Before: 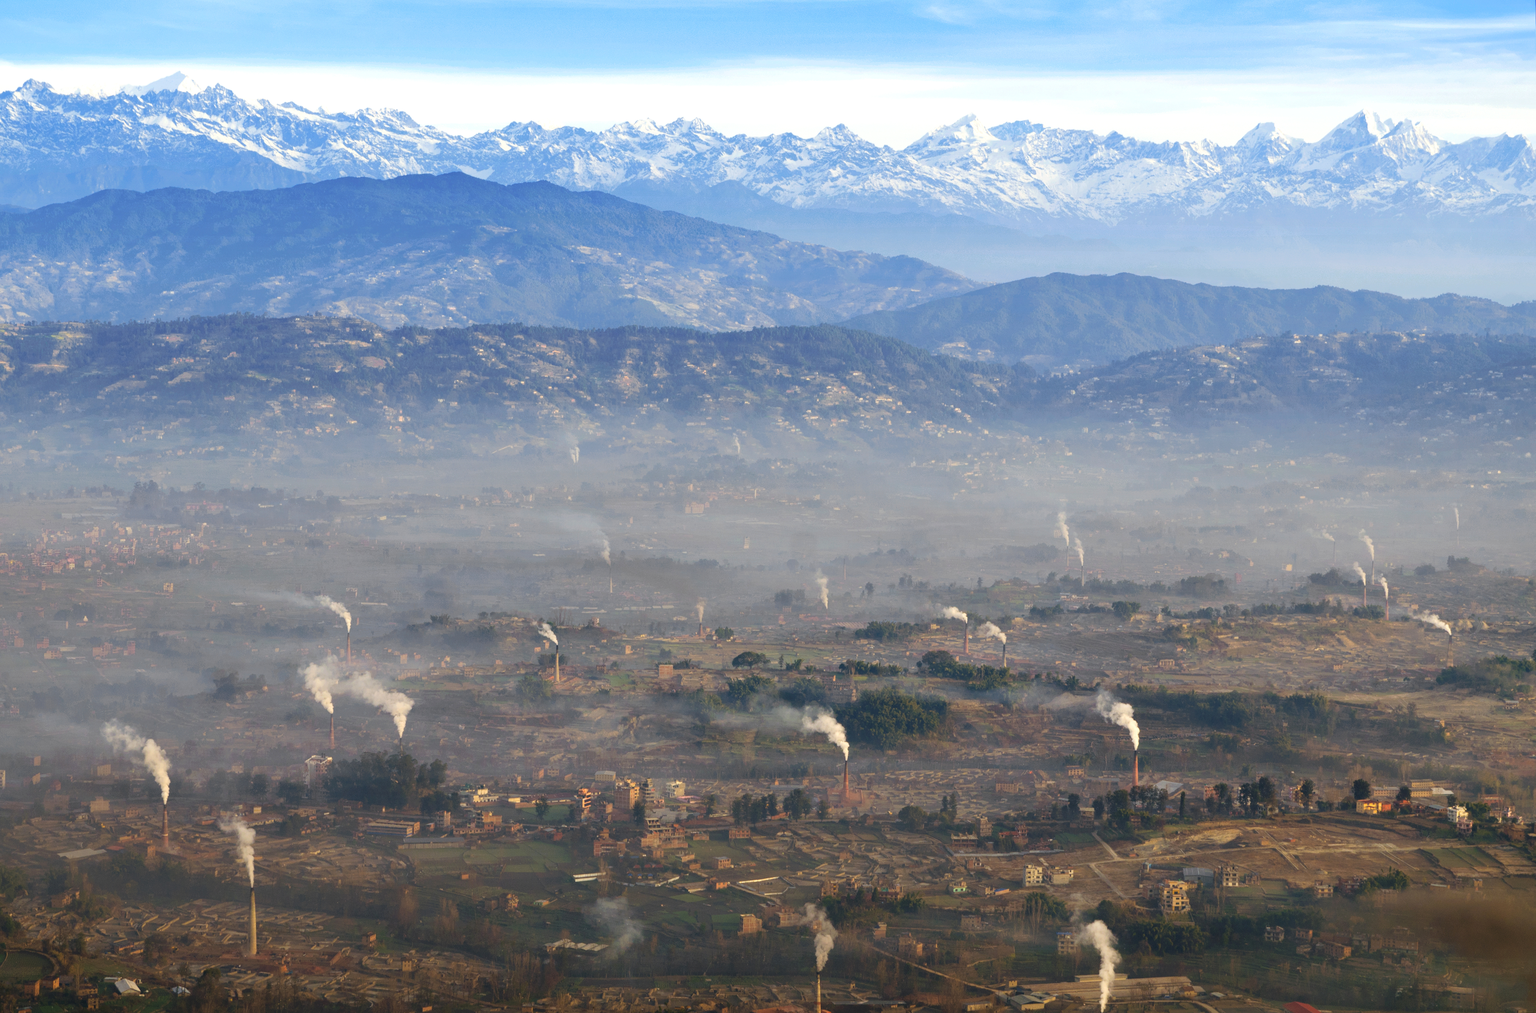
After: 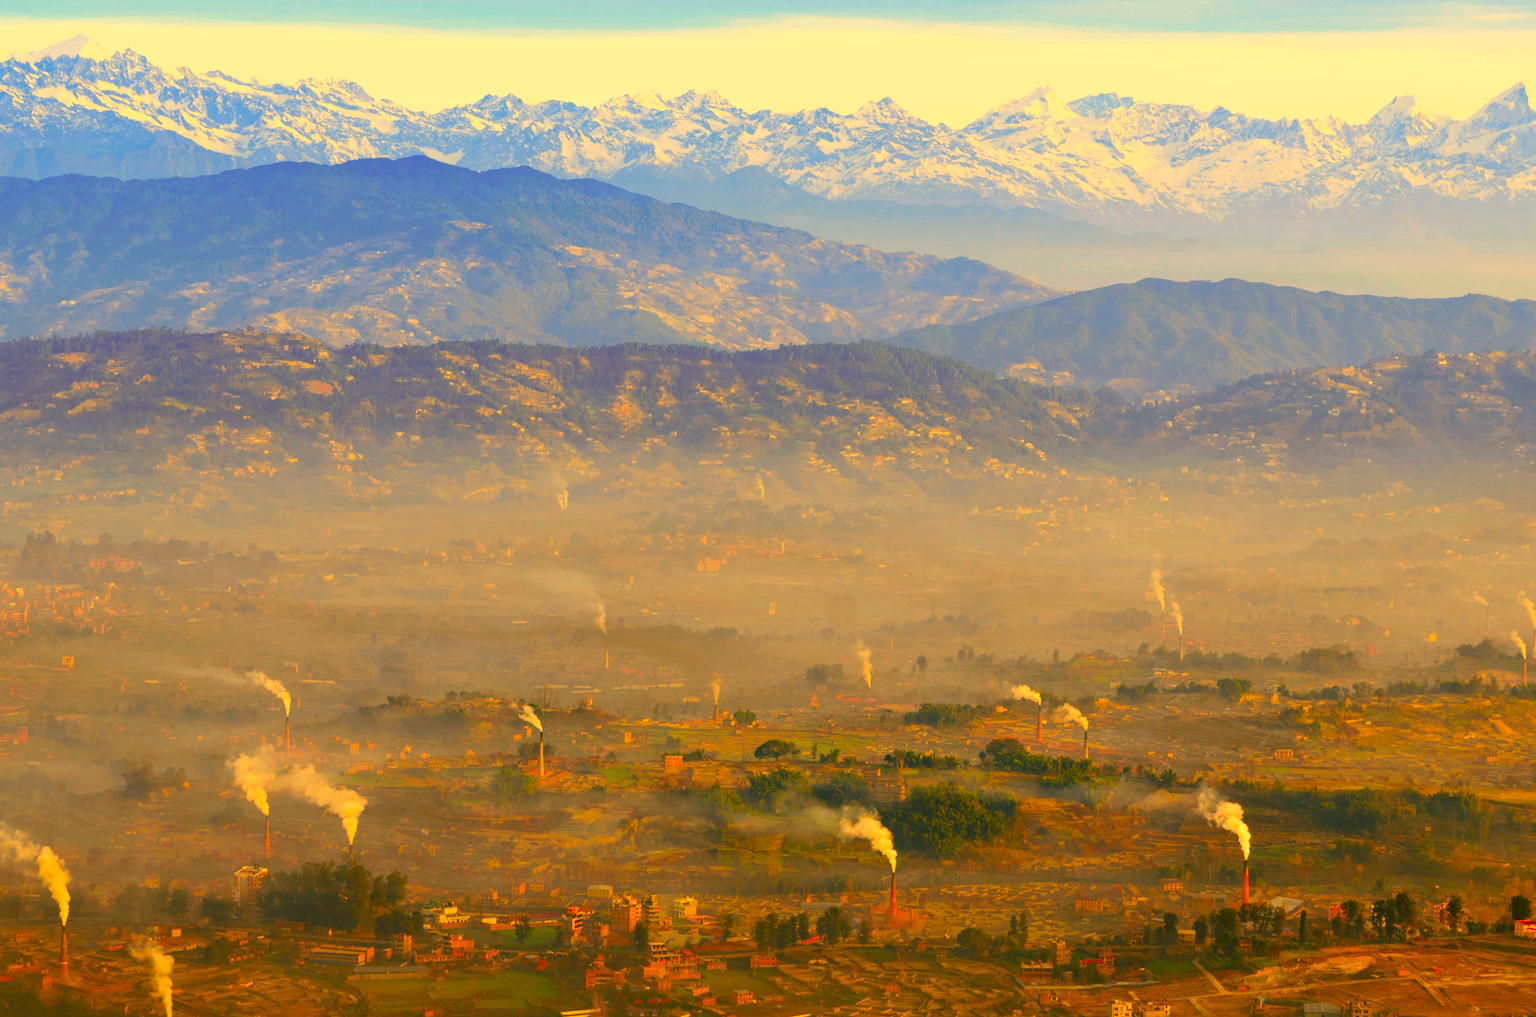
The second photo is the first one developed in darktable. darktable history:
crop and rotate: left 7.354%, top 4.405%, right 10.515%, bottom 13.104%
color correction: highlights a* 10.46, highlights b* 30.59, shadows a* 2.65, shadows b* 18.15, saturation 1.75
